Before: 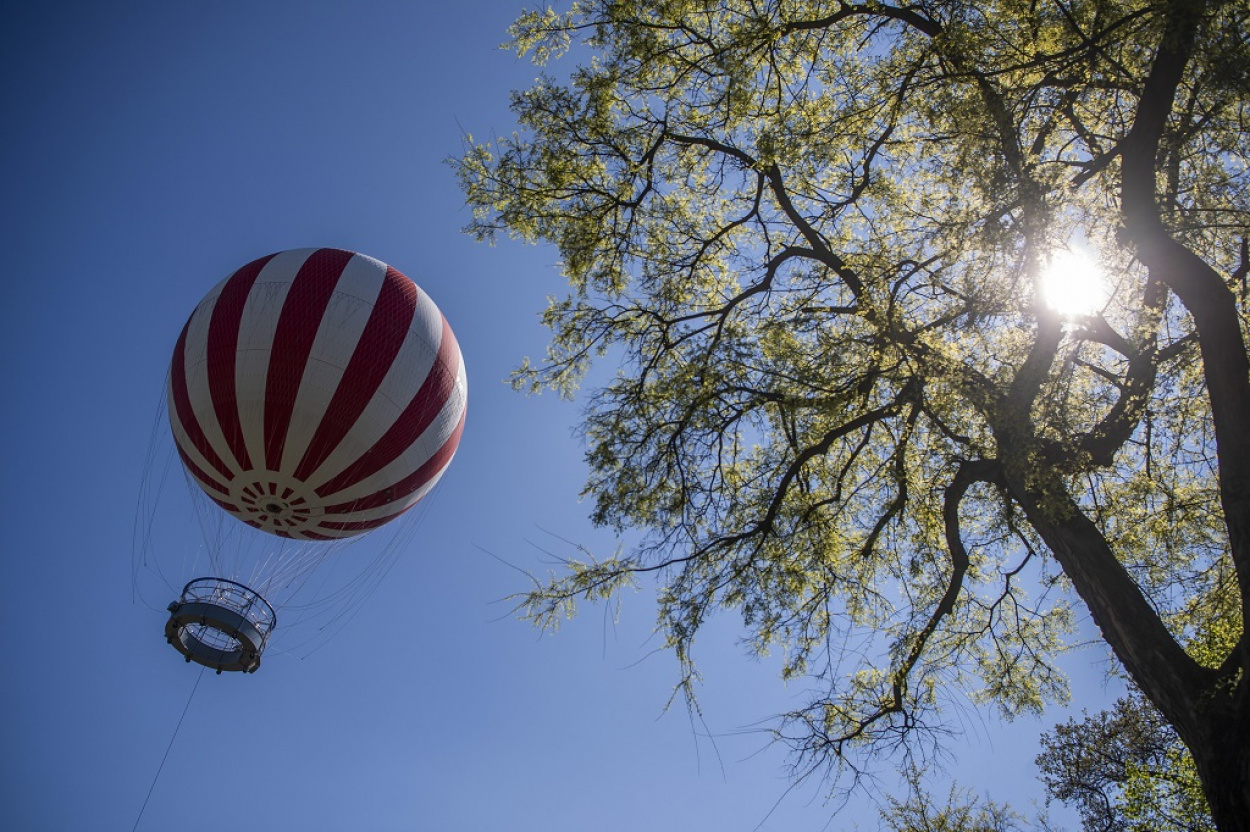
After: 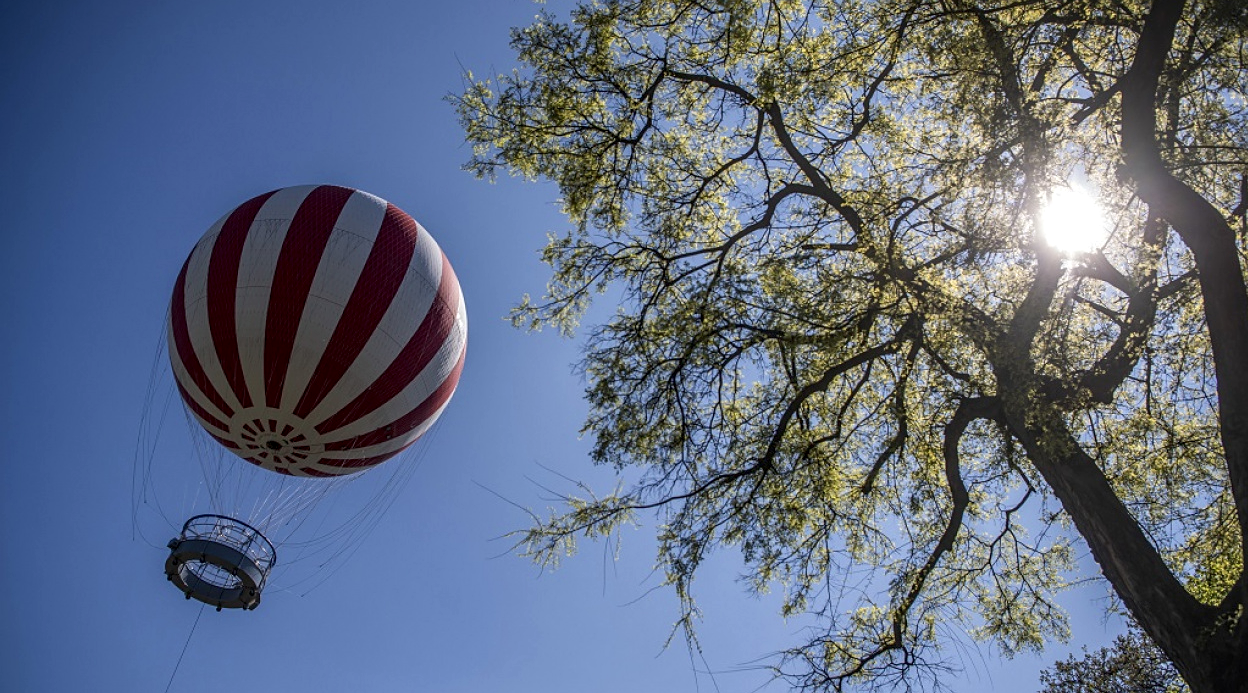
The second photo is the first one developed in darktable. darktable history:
crop: top 7.625%, bottom 8.027%
sharpen: amount 0.2
local contrast: on, module defaults
exposure: compensate highlight preservation false
